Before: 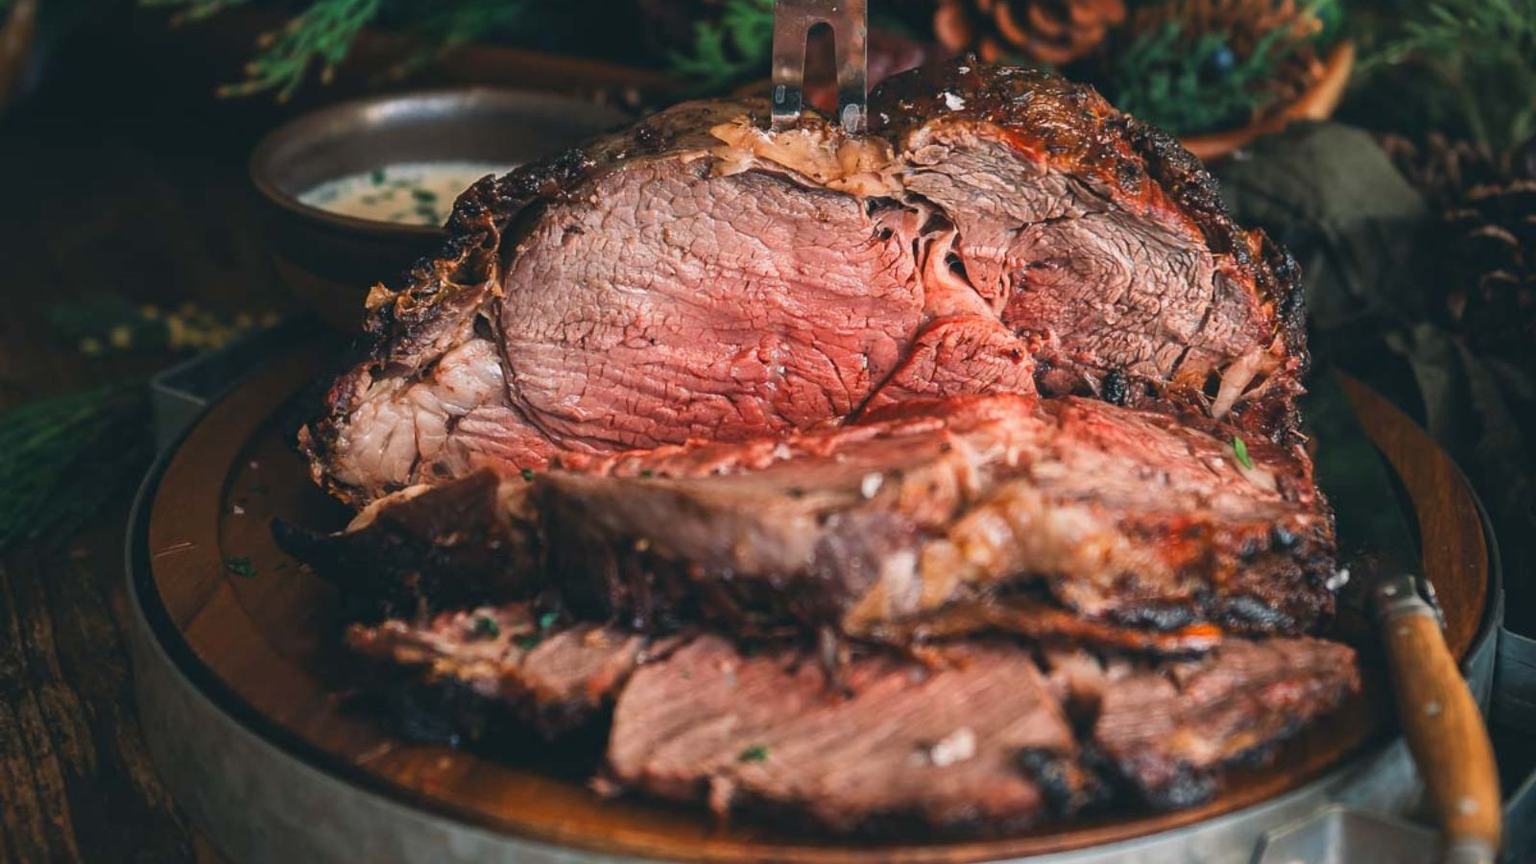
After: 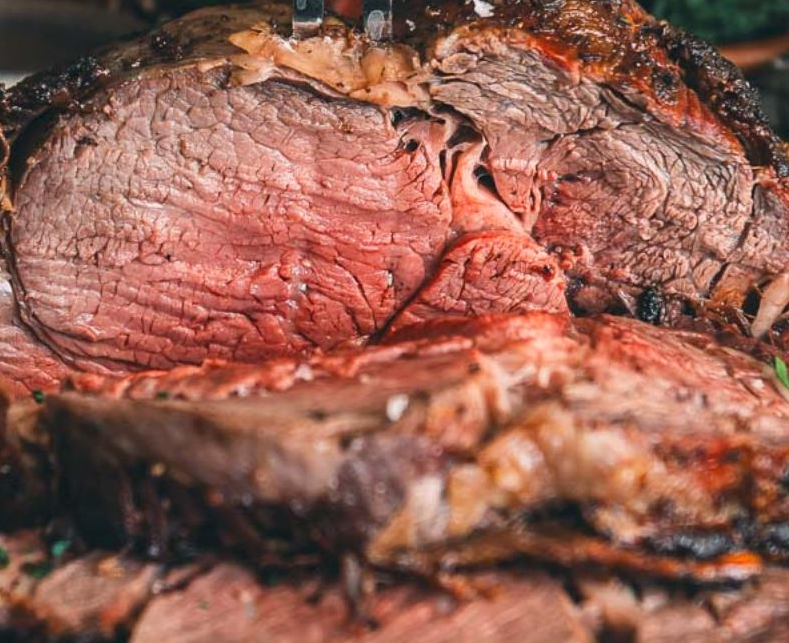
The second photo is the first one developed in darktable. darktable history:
local contrast: highlights 101%, shadows 102%, detail 119%, midtone range 0.2
crop: left 31.943%, top 10.969%, right 18.711%, bottom 17.486%
